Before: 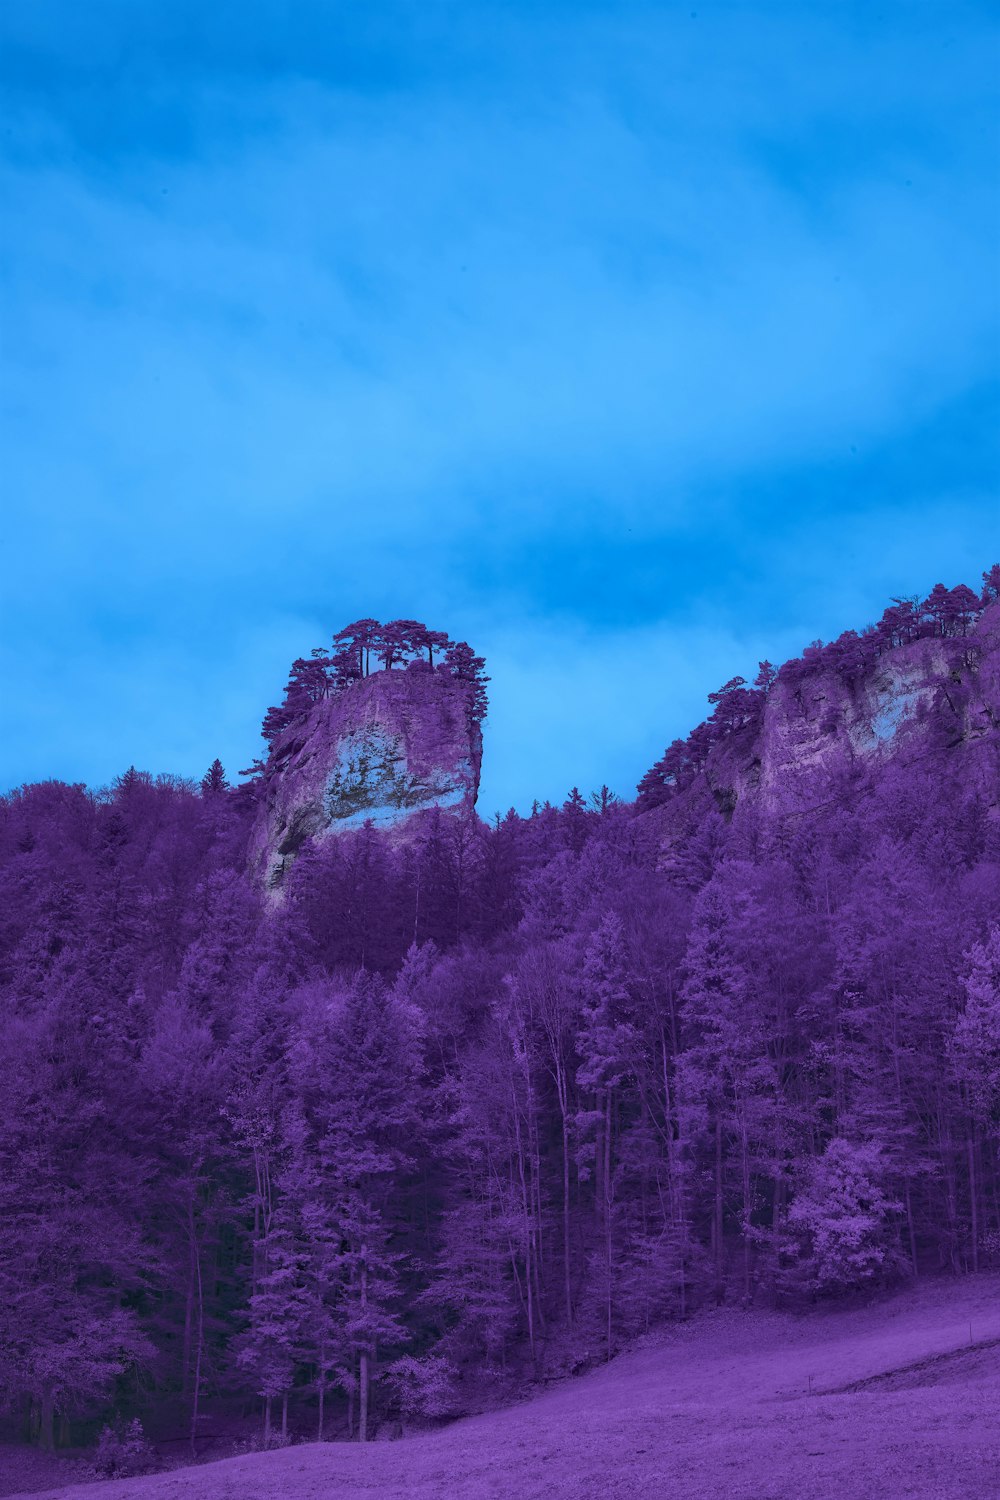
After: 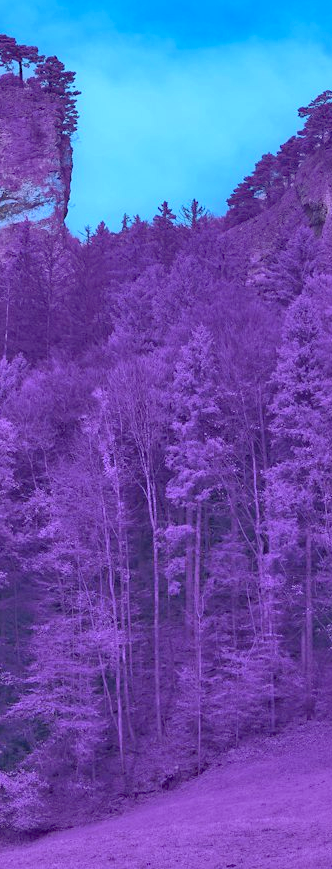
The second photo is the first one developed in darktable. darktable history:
exposure: exposure 0.51 EV, compensate exposure bias true, compensate highlight preservation false
crop: left 41.077%, top 39.078%, right 25.657%, bottom 2.98%
shadows and highlights: shadows 37.44, highlights -26.64, soften with gaussian
tone equalizer: -7 EV 0.145 EV, -6 EV 0.618 EV, -5 EV 1.18 EV, -4 EV 1.37 EV, -3 EV 1.15 EV, -2 EV 0.6 EV, -1 EV 0.166 EV
haze removal: compatibility mode true, adaptive false
